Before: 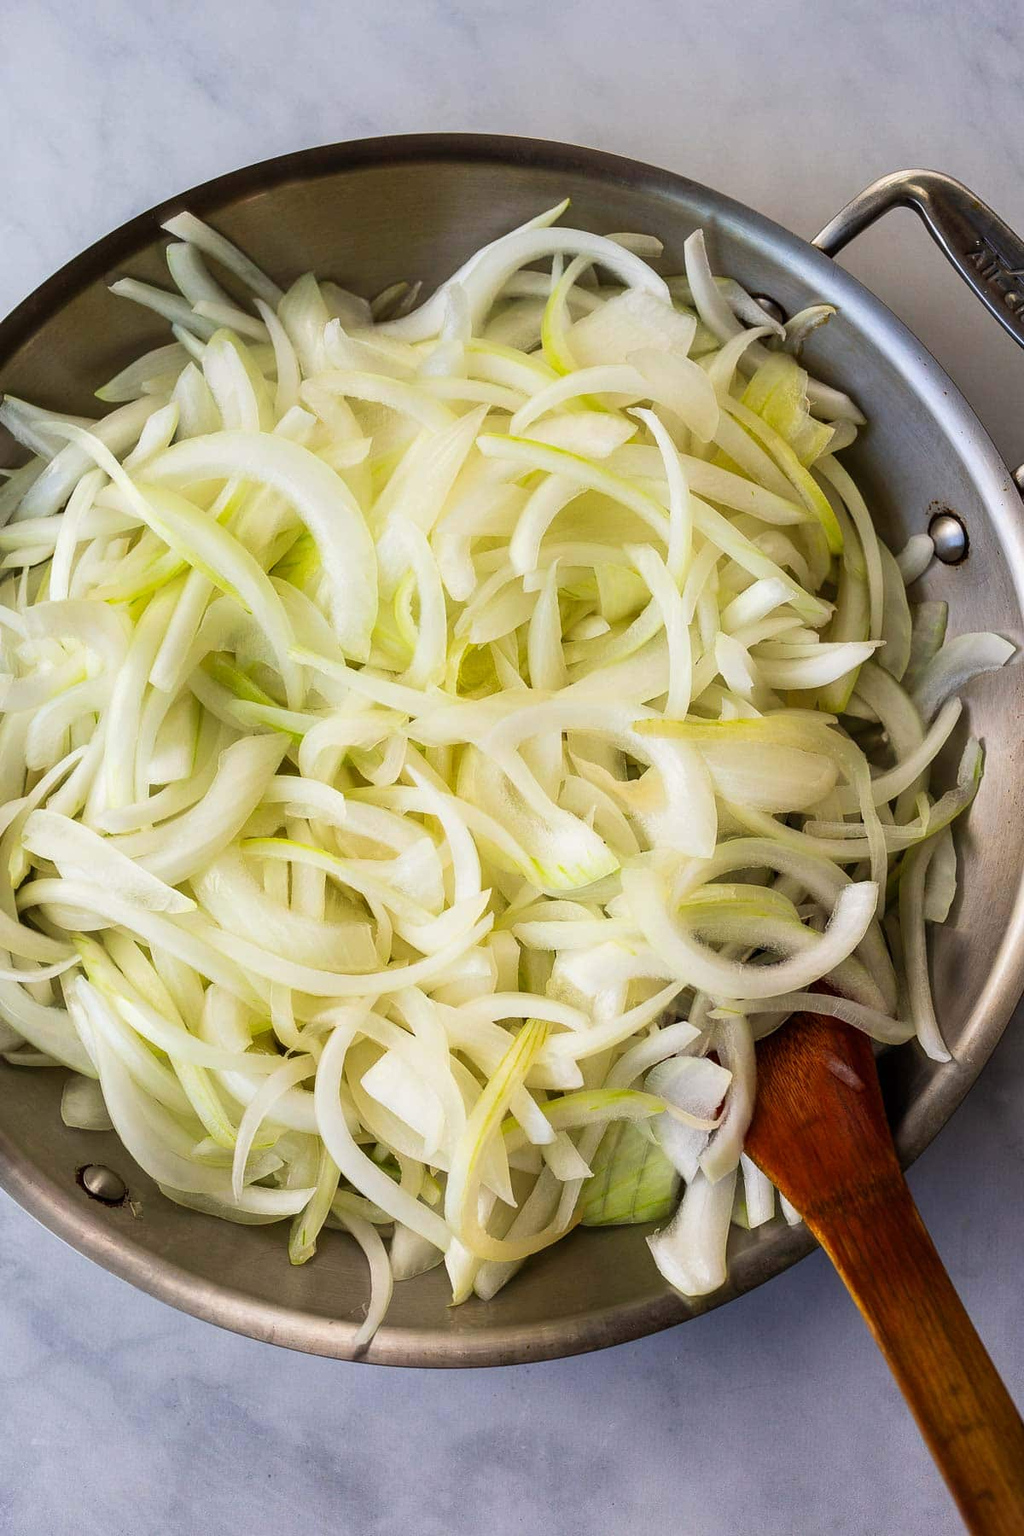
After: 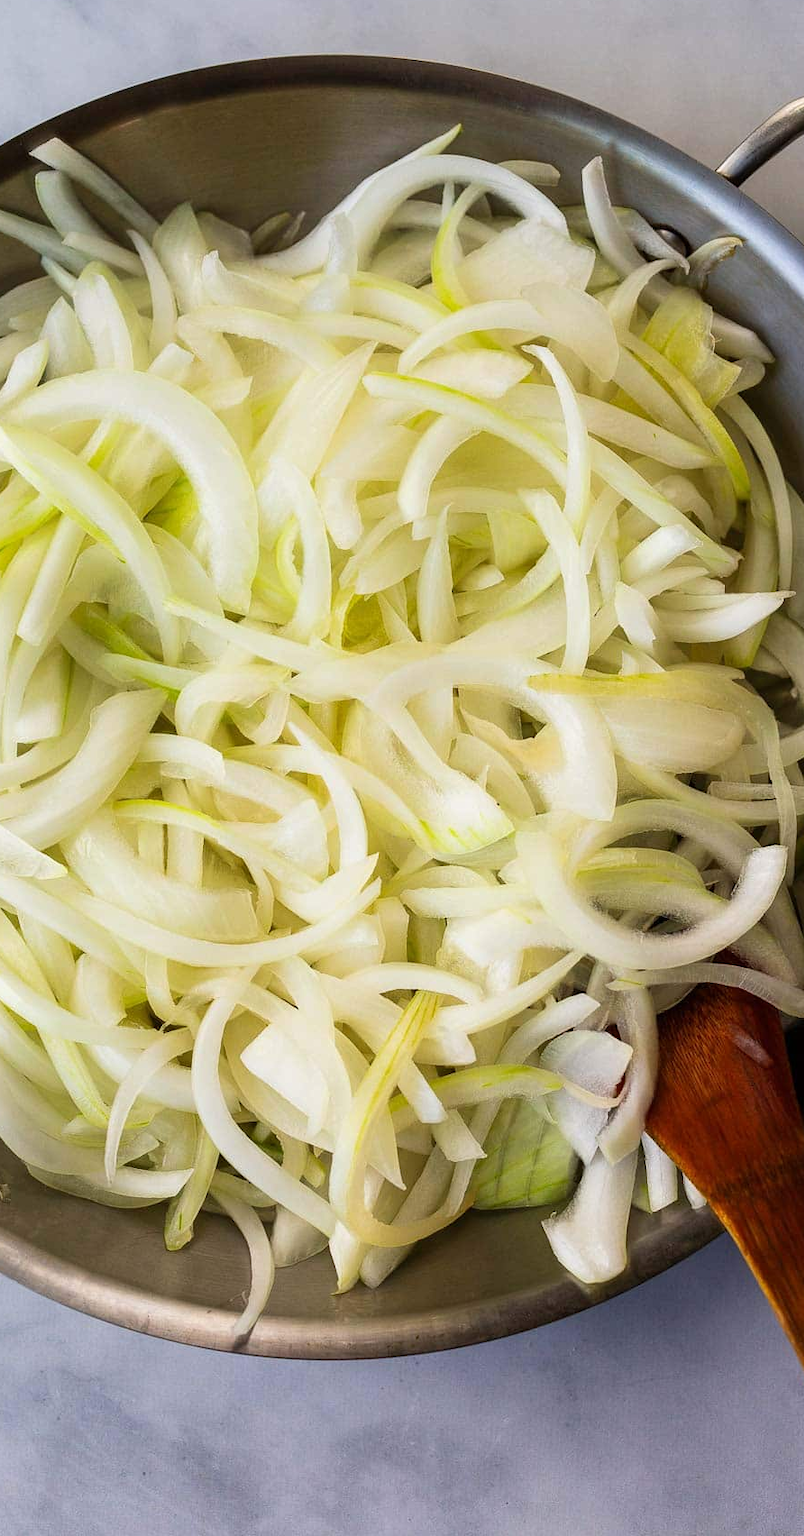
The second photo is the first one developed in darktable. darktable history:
crop and rotate: left 13.06%, top 5.297%, right 12.571%
exposure: exposure -0.013 EV, compensate highlight preservation false
